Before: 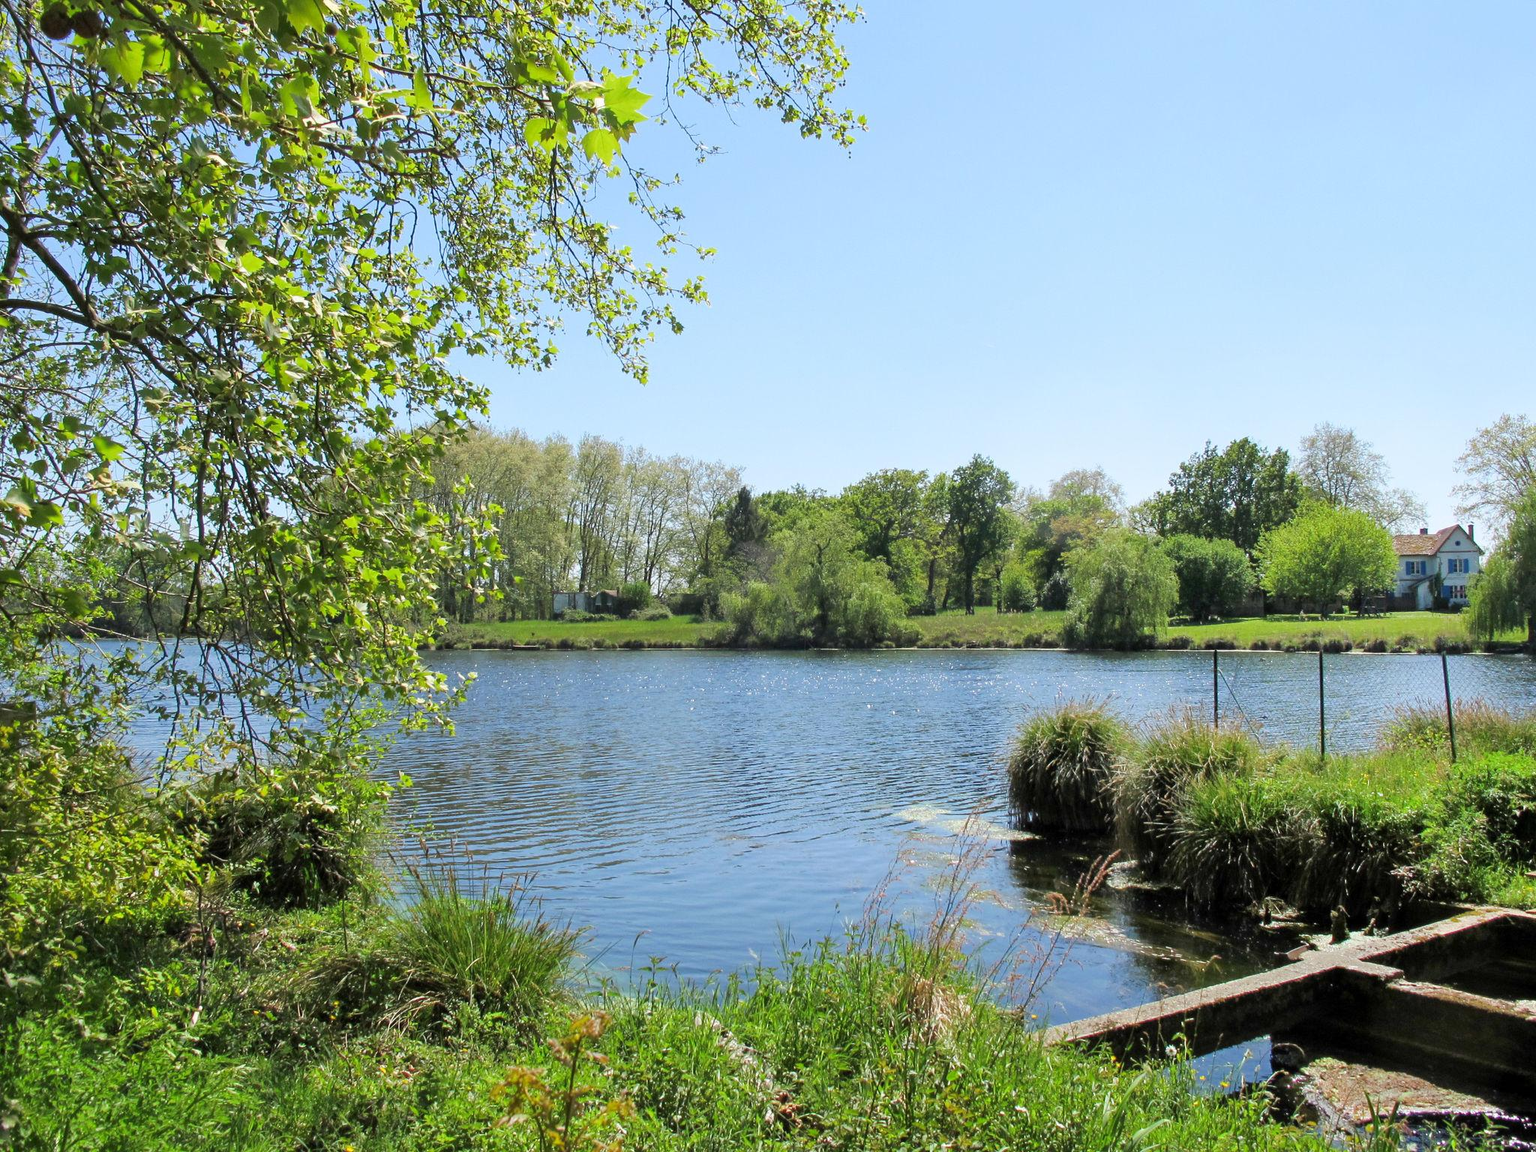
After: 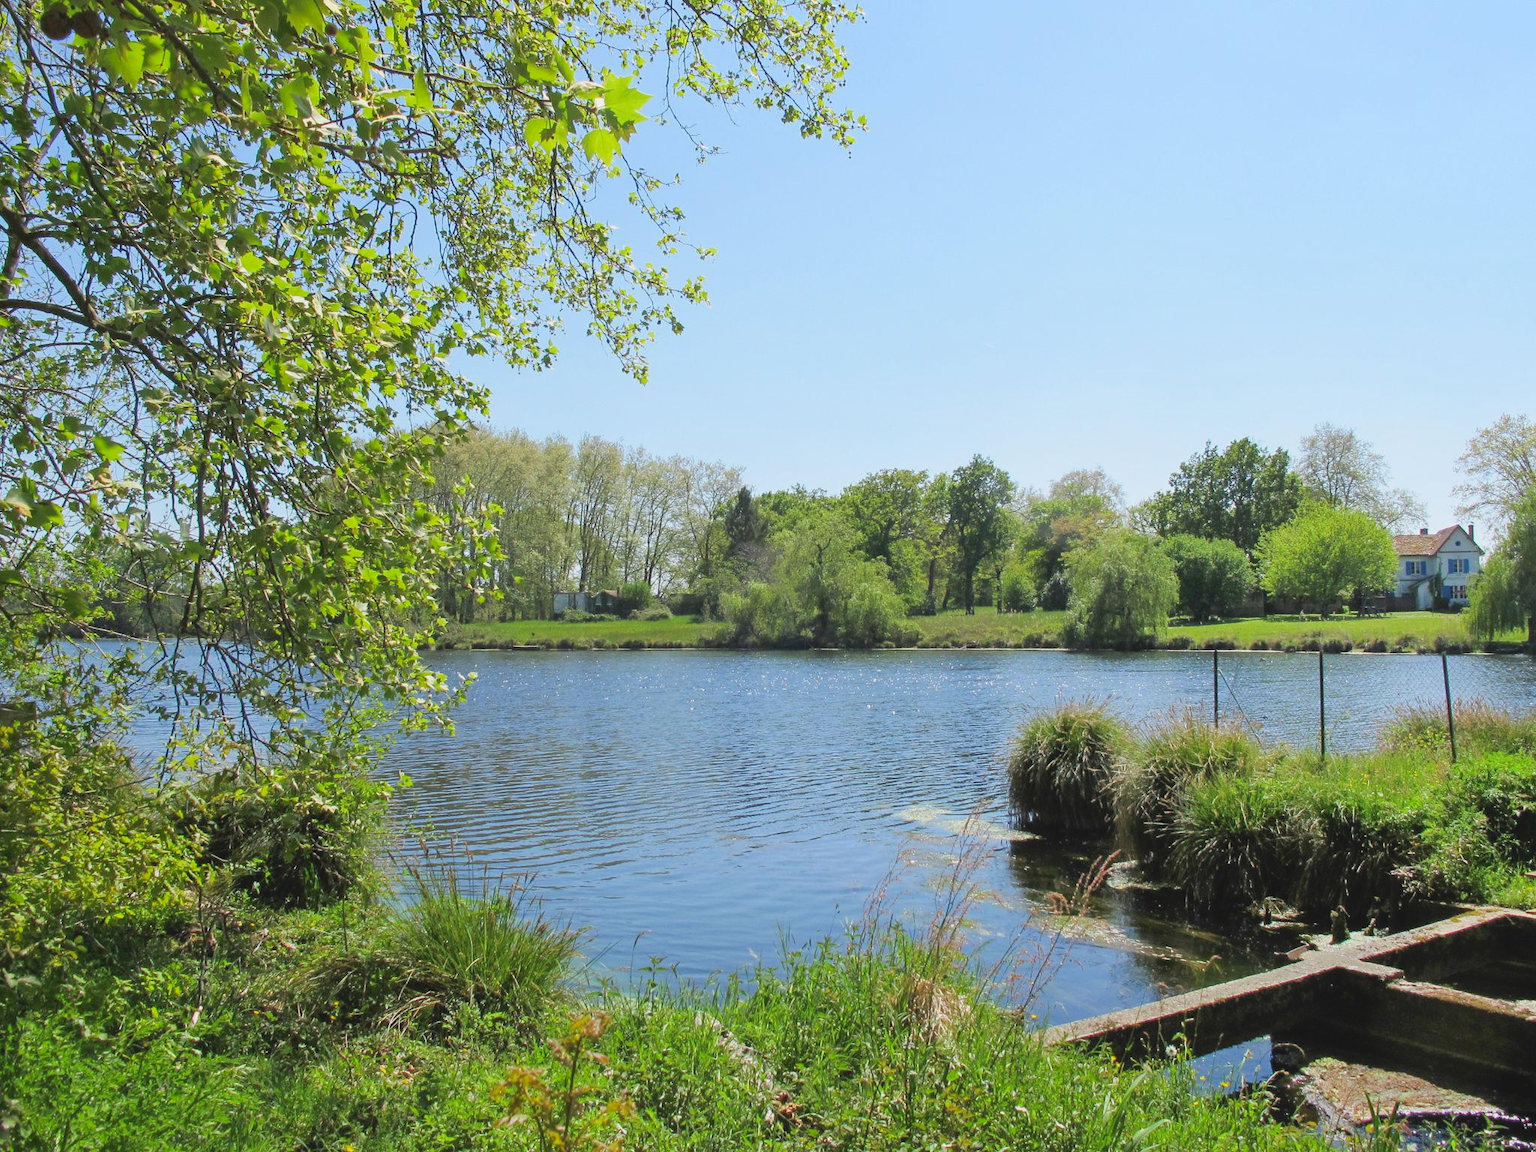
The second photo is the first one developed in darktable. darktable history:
local contrast: highlights 70%, shadows 65%, detail 84%, midtone range 0.32
